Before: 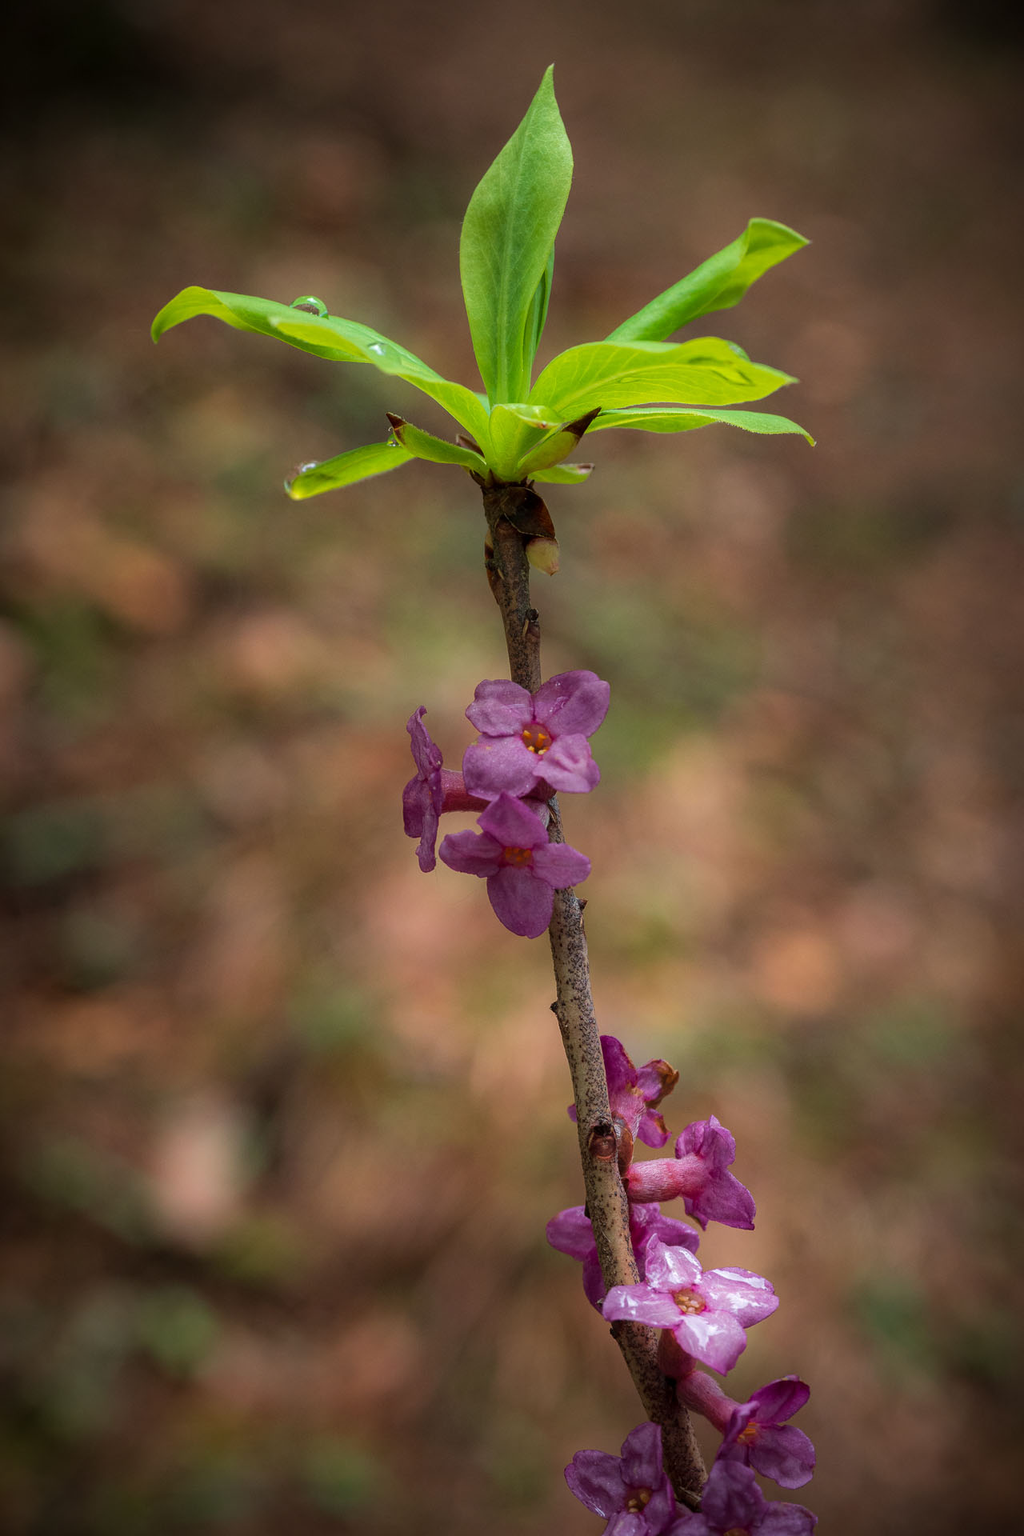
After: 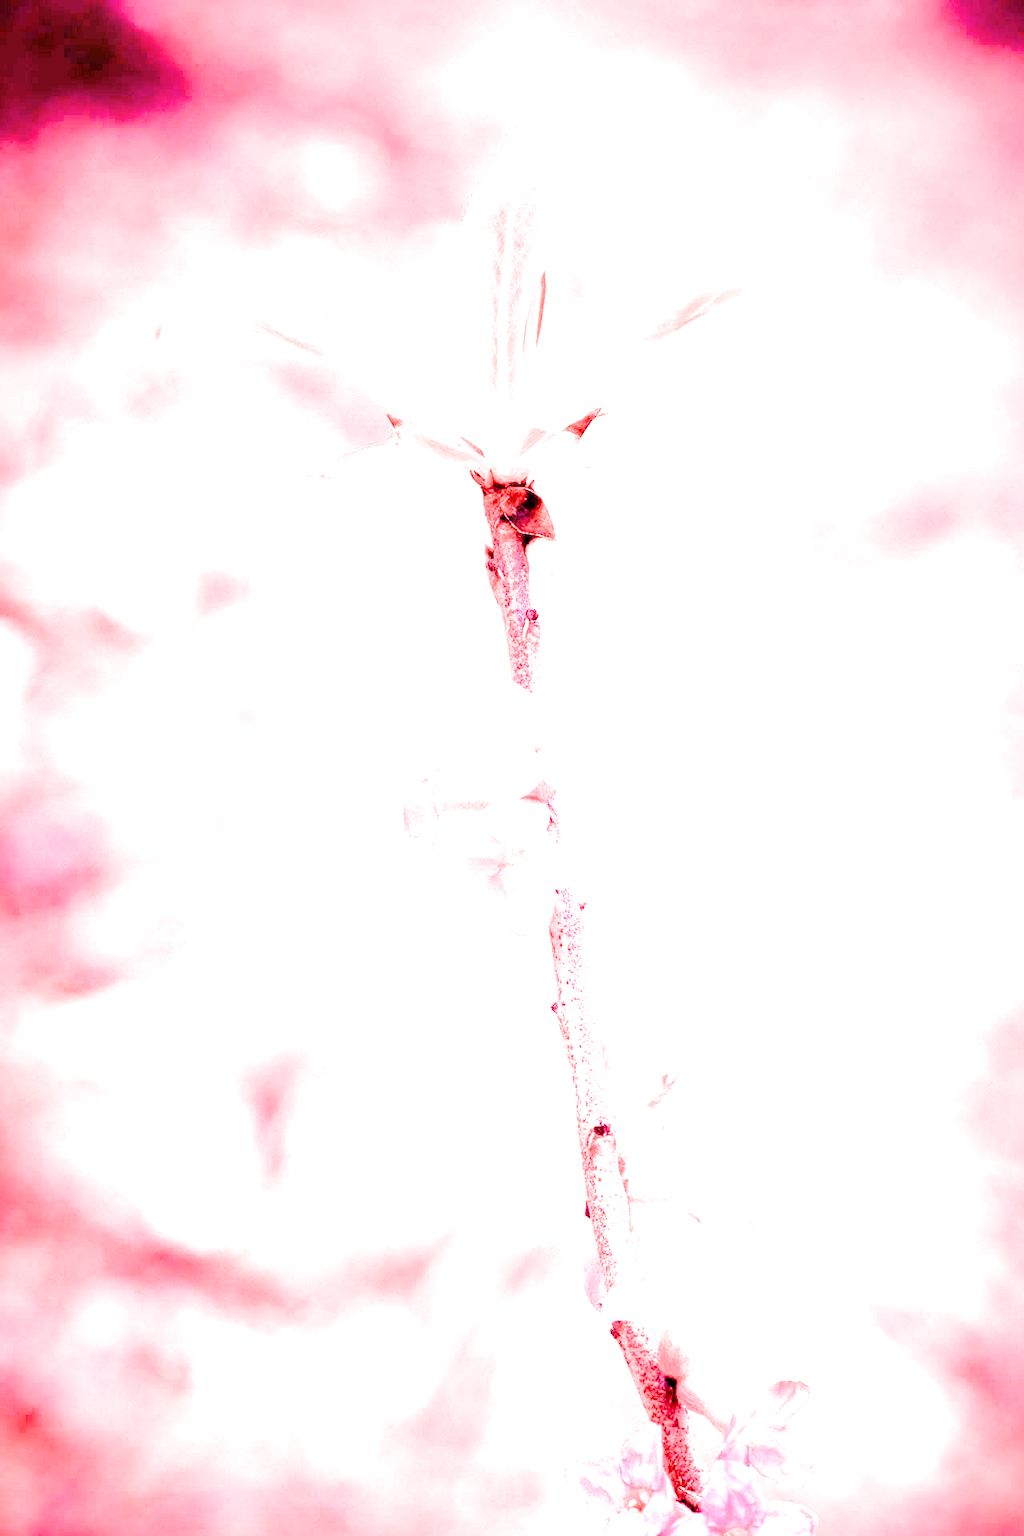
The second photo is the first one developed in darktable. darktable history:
exposure: black level correction 0.001, exposure 0.5 EV, compensate exposure bias true, compensate highlight preservation false
filmic rgb: black relative exposure -5 EV, hardness 2.88, contrast 1.3, highlights saturation mix -30%
white balance: red 8, blue 8
